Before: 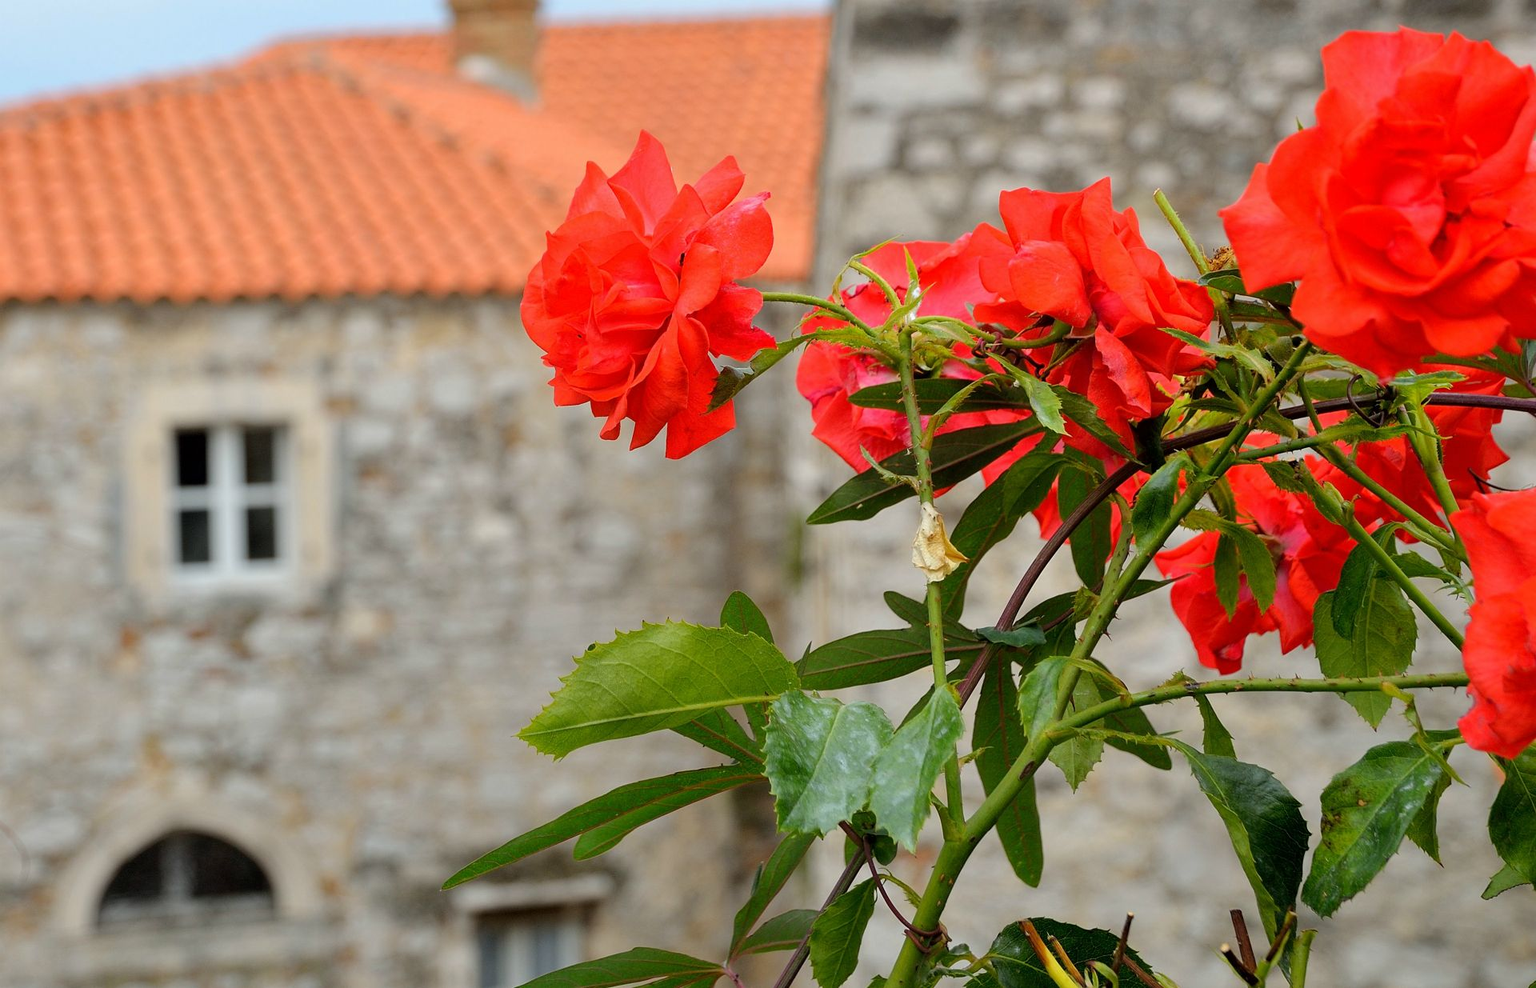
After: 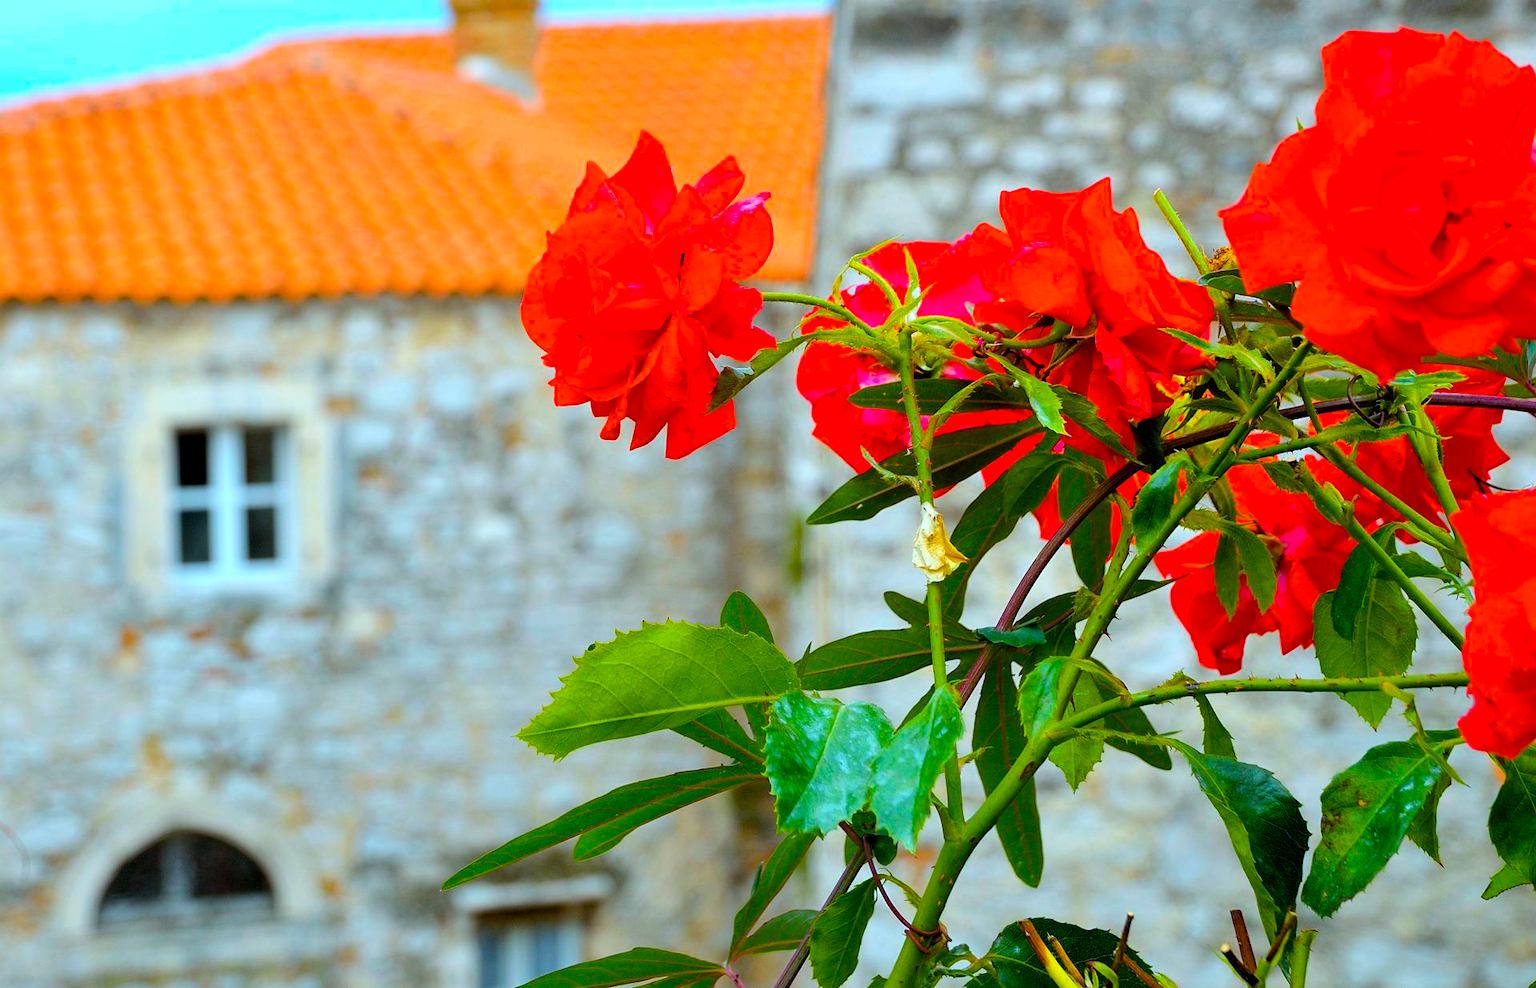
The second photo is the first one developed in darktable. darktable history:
color calibration: illuminant Planckian (black body), x 0.375, y 0.373, temperature 4117 K
exposure: black level correction 0.001, exposure 0.5 EV, compensate exposure bias true, compensate highlight preservation false
color balance rgb: linear chroma grading › global chroma 25%, perceptual saturation grading › global saturation 50%
